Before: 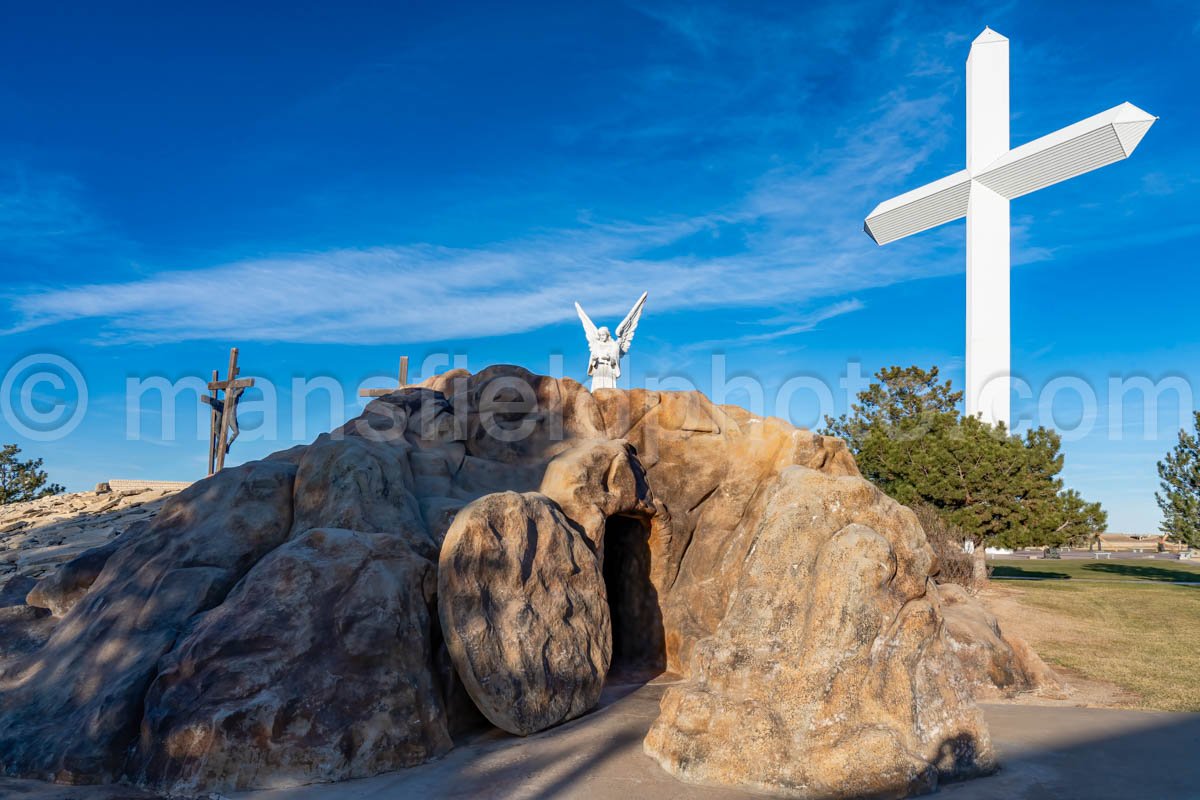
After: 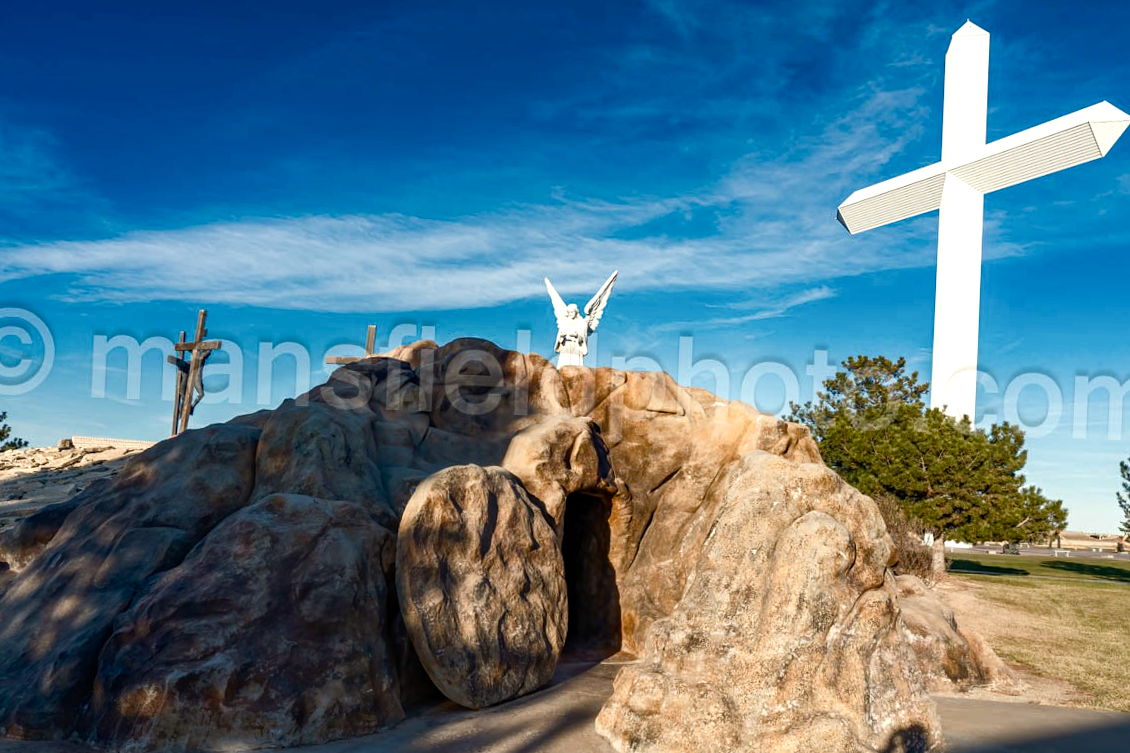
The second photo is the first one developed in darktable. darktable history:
white balance: red 1.029, blue 0.92
color balance rgb: perceptual saturation grading › highlights -29.58%, perceptual saturation grading › mid-tones 29.47%, perceptual saturation grading › shadows 59.73%, perceptual brilliance grading › global brilliance -17.79%, perceptual brilliance grading › highlights 28.73%, global vibrance 15.44%
base curve: preserve colors none
crop and rotate: angle -2.38°
contrast brightness saturation: contrast 0.11, saturation -0.17
